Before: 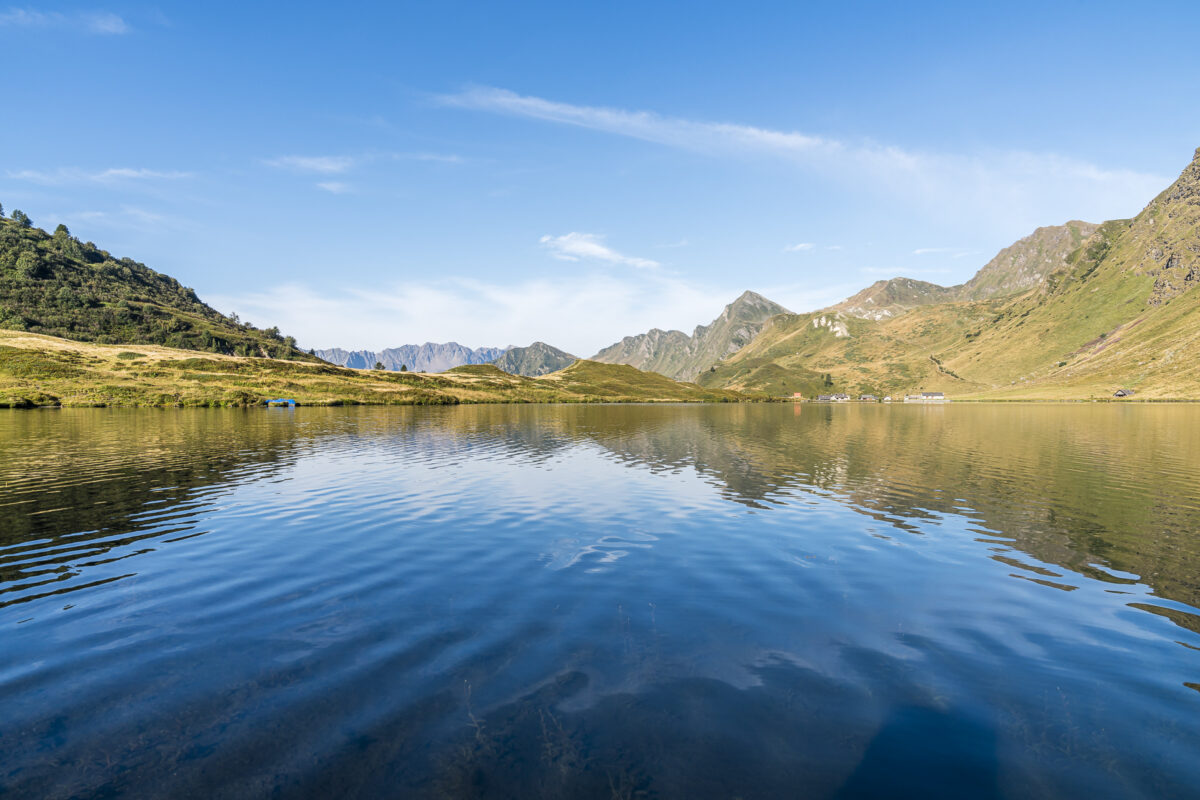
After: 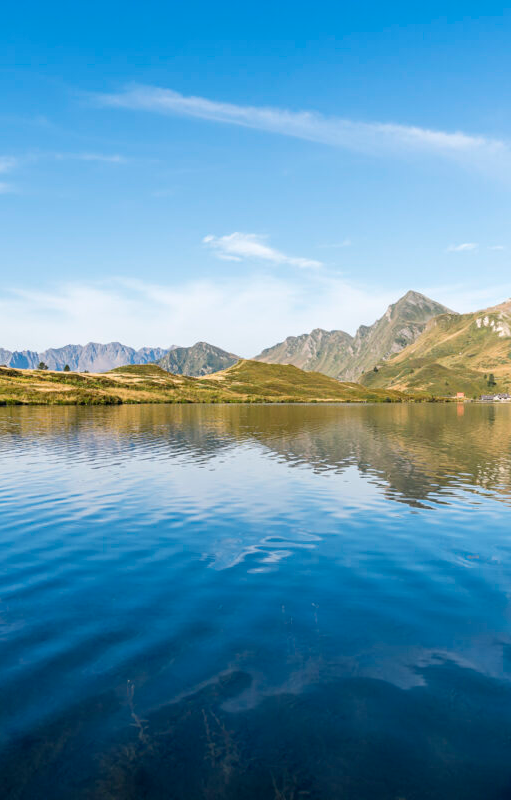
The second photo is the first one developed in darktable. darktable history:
crop: left 28.119%, right 29.214%
